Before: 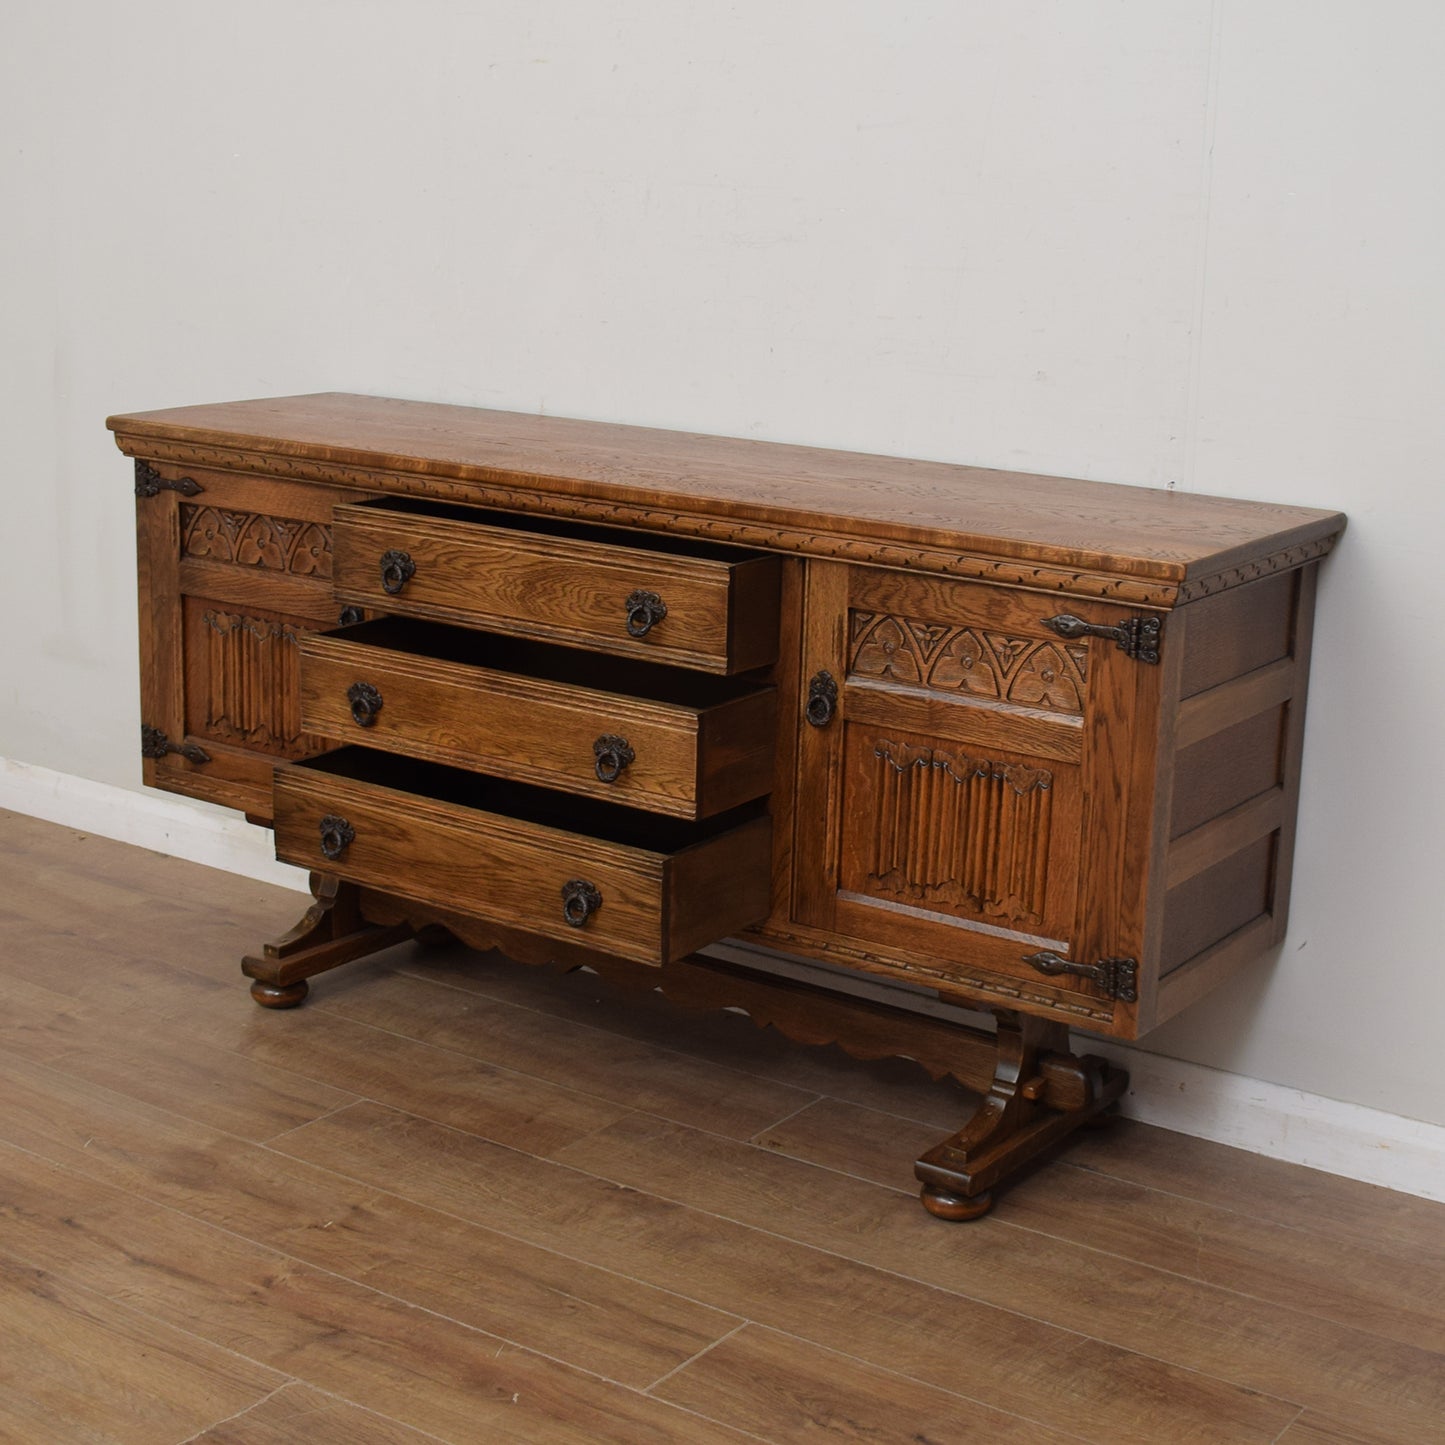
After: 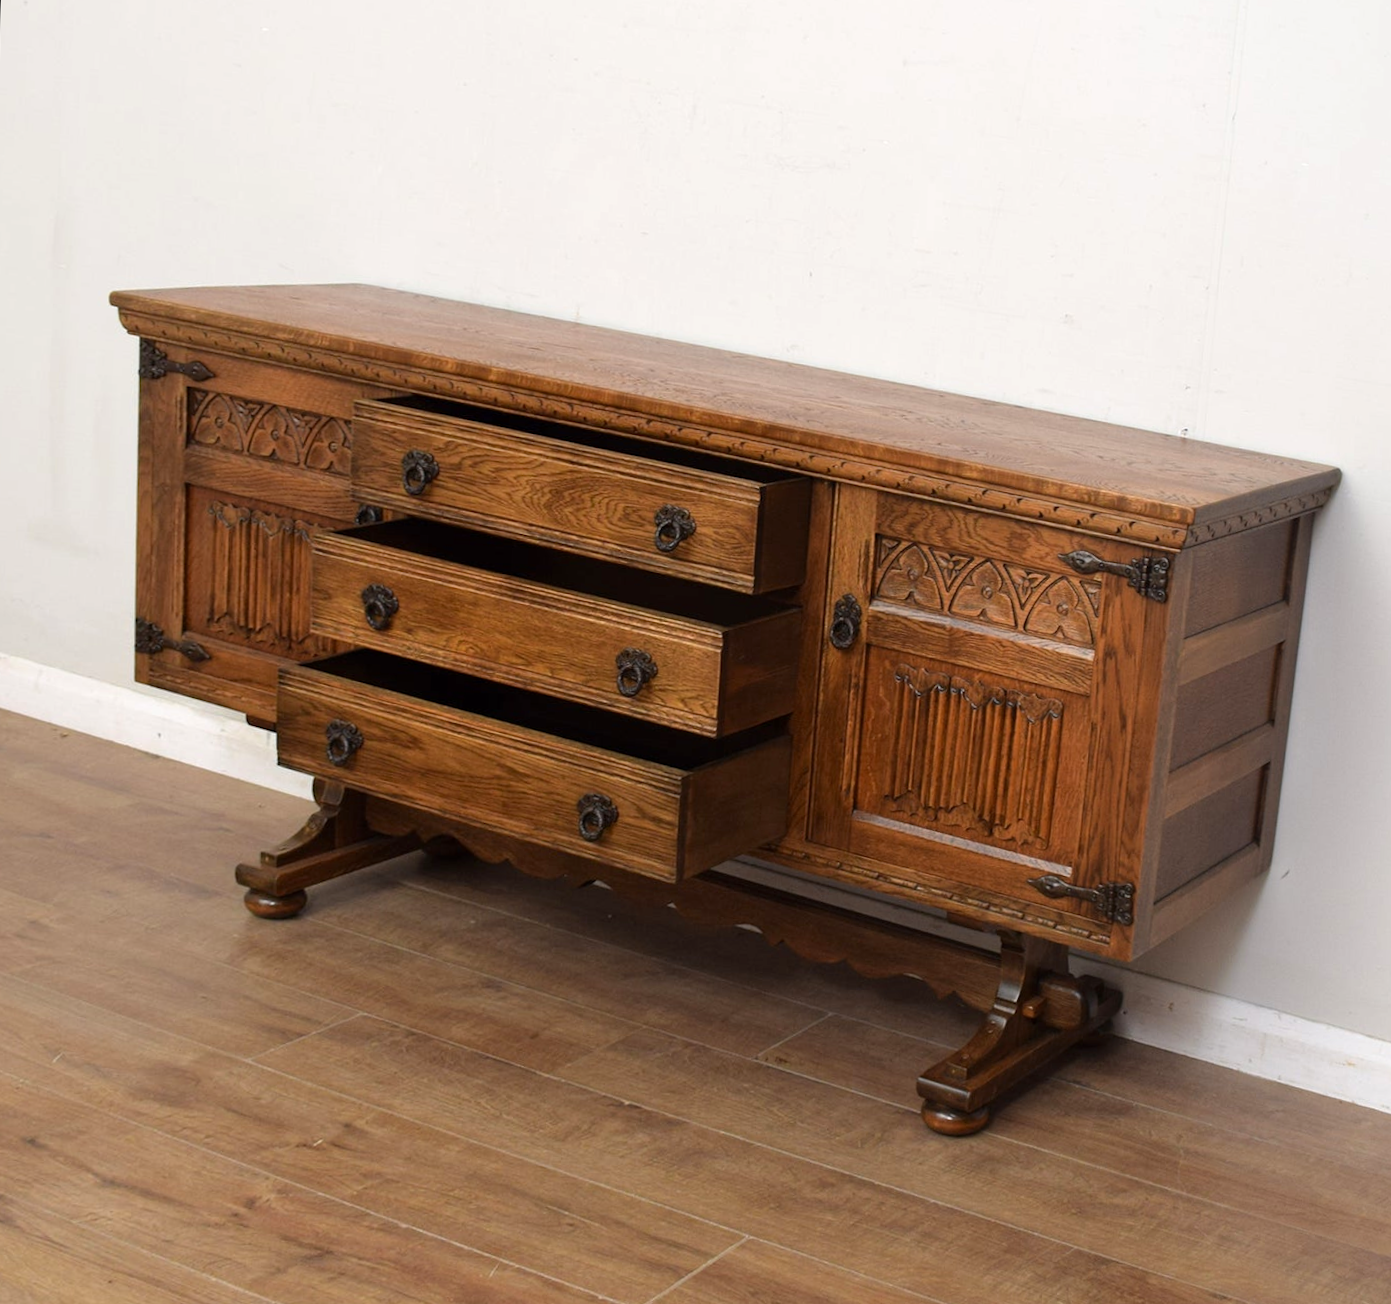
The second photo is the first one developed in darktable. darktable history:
rotate and perspective: rotation 0.679°, lens shift (horizontal) 0.136, crop left 0.009, crop right 0.991, crop top 0.078, crop bottom 0.95
exposure: black level correction 0.001, exposure 0.5 EV, compensate exposure bias true, compensate highlight preservation false
crop and rotate: angle -1.69°
tone equalizer: -8 EV -1.84 EV, -7 EV -1.16 EV, -6 EV -1.62 EV, smoothing diameter 25%, edges refinement/feathering 10, preserve details guided filter
